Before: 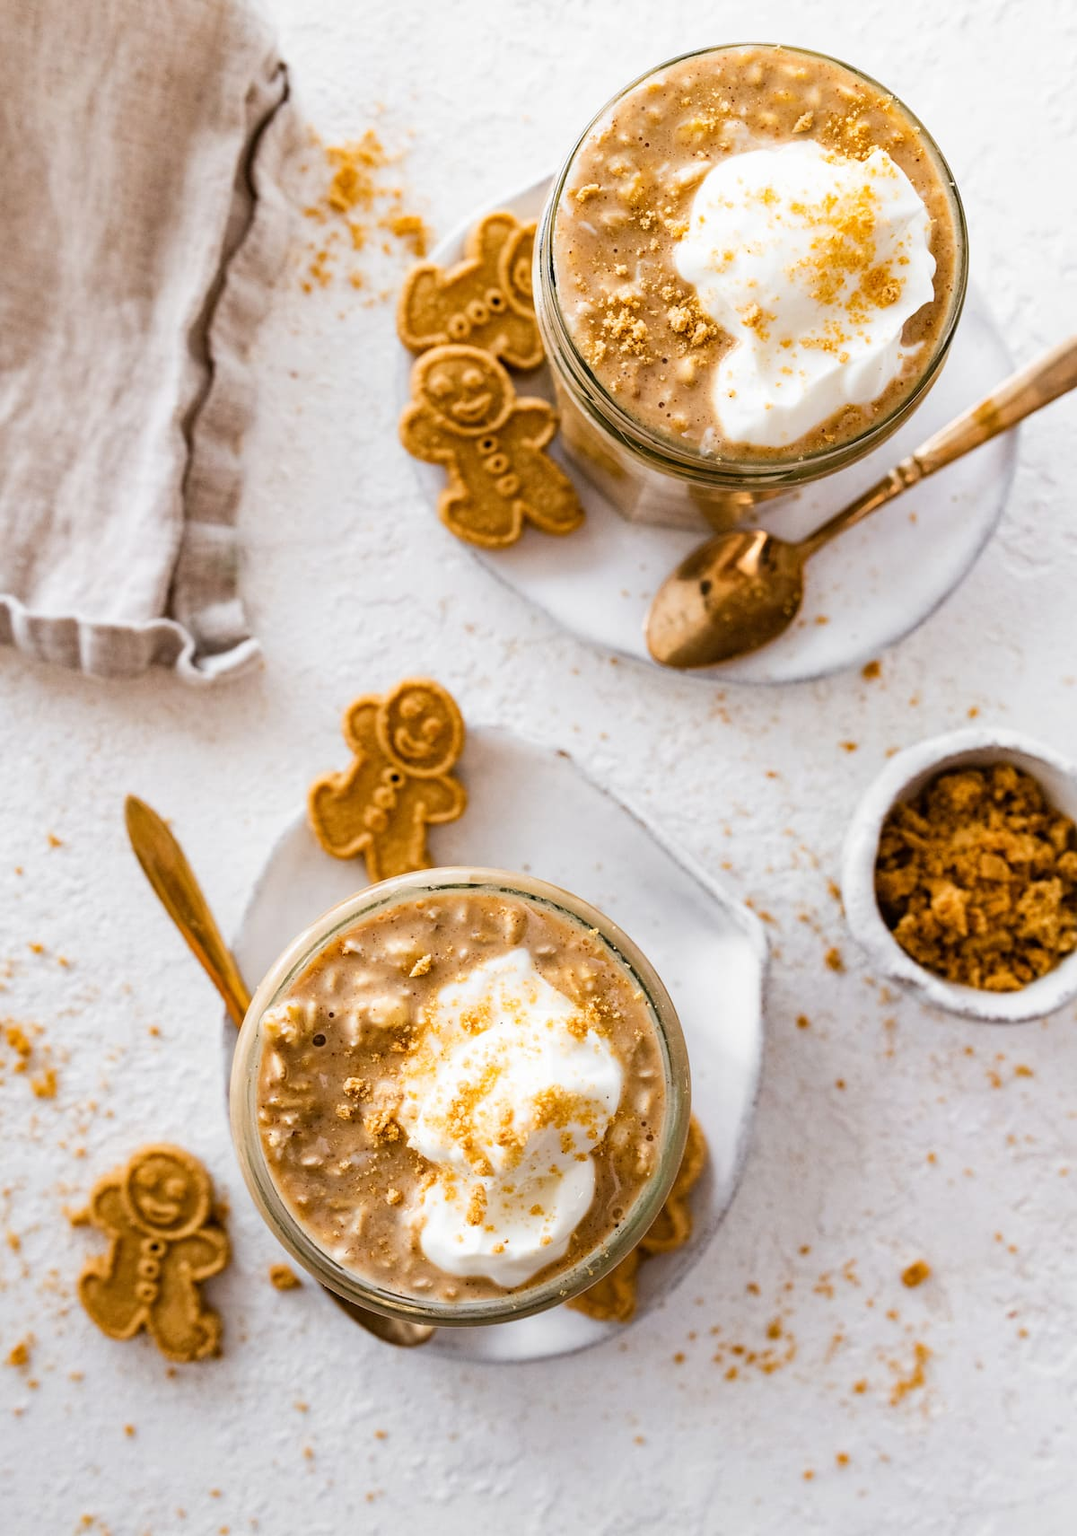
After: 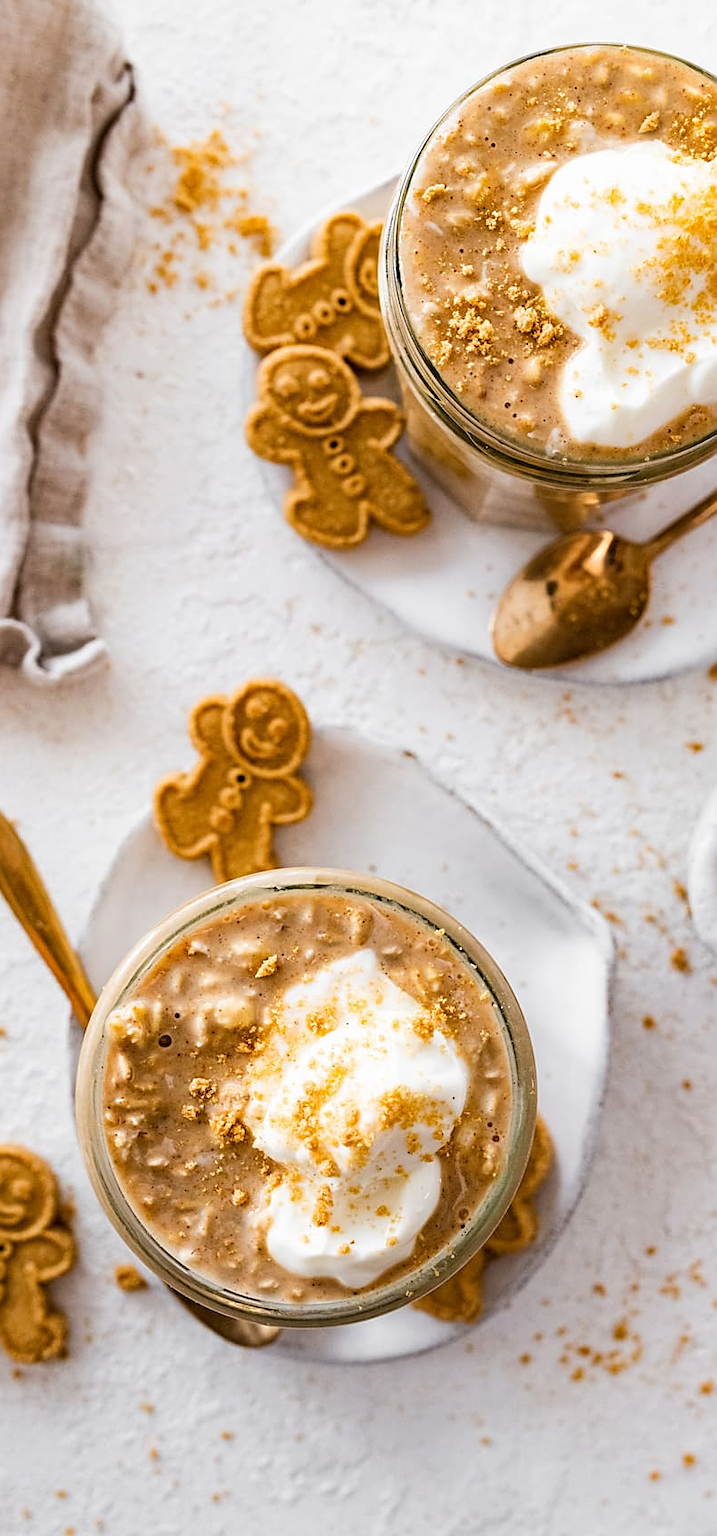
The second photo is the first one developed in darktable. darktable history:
crop and rotate: left 14.41%, right 18.988%
sharpen: on, module defaults
